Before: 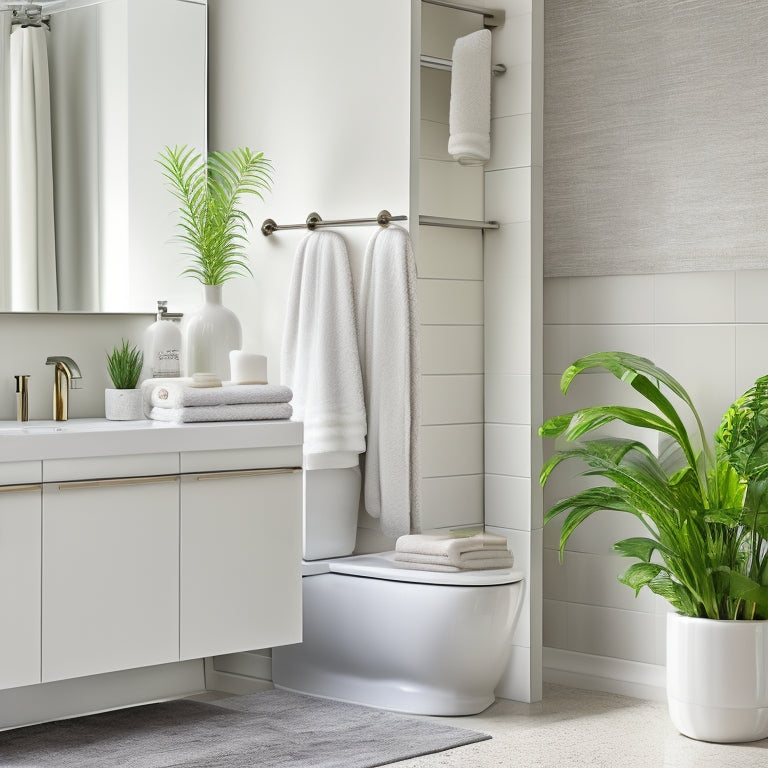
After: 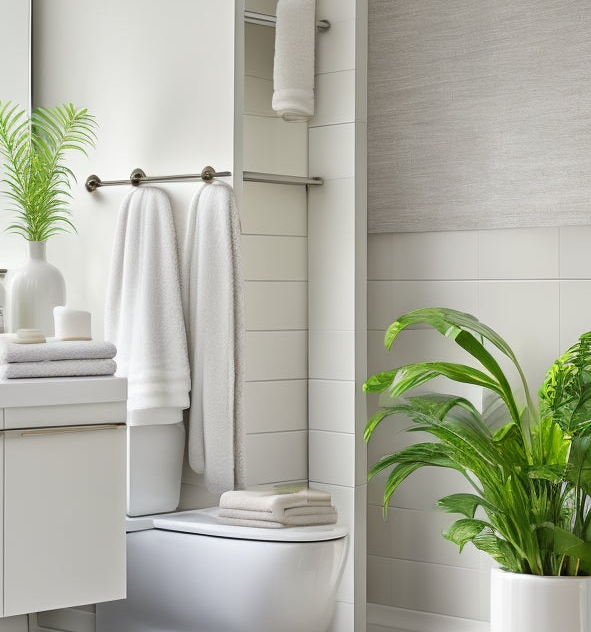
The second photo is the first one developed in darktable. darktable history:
crop: left 22.99%, top 5.821%, bottom 11.868%
